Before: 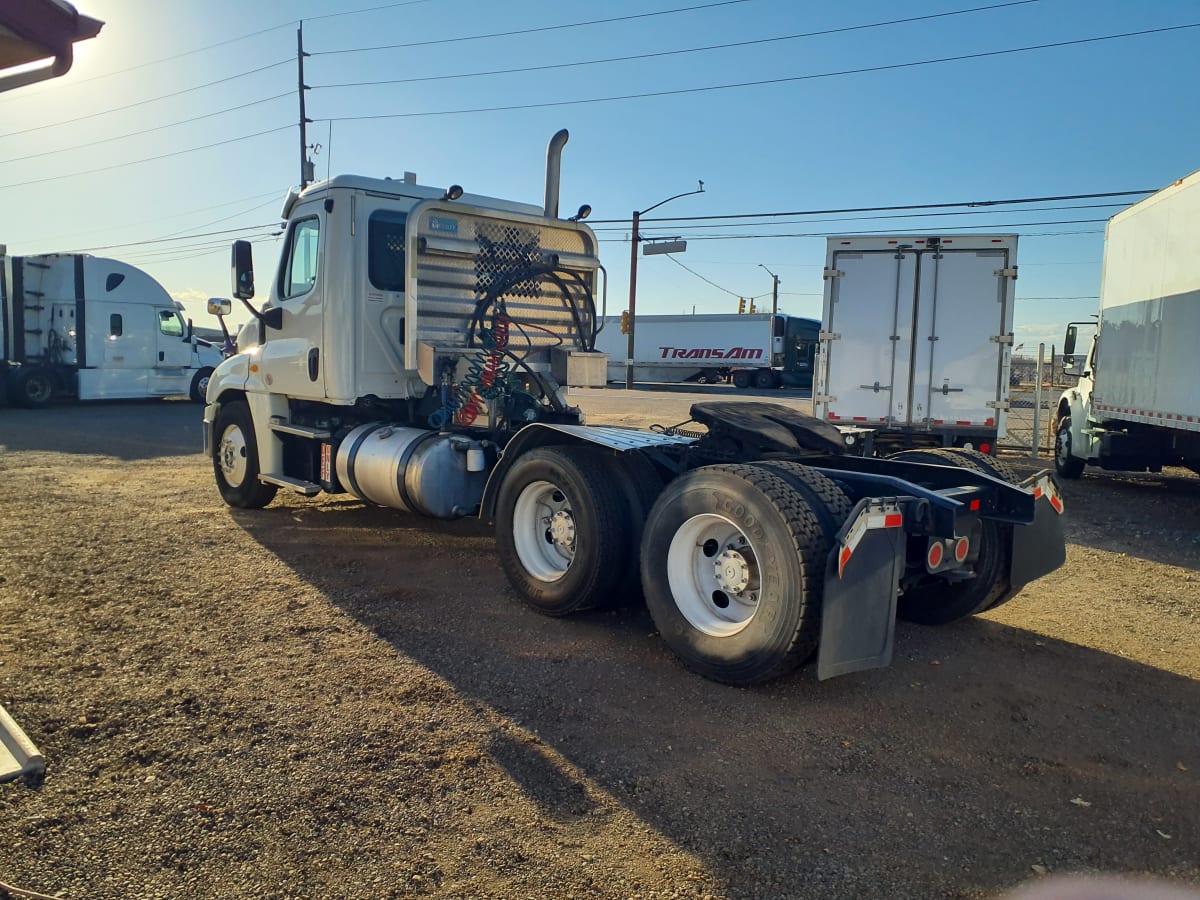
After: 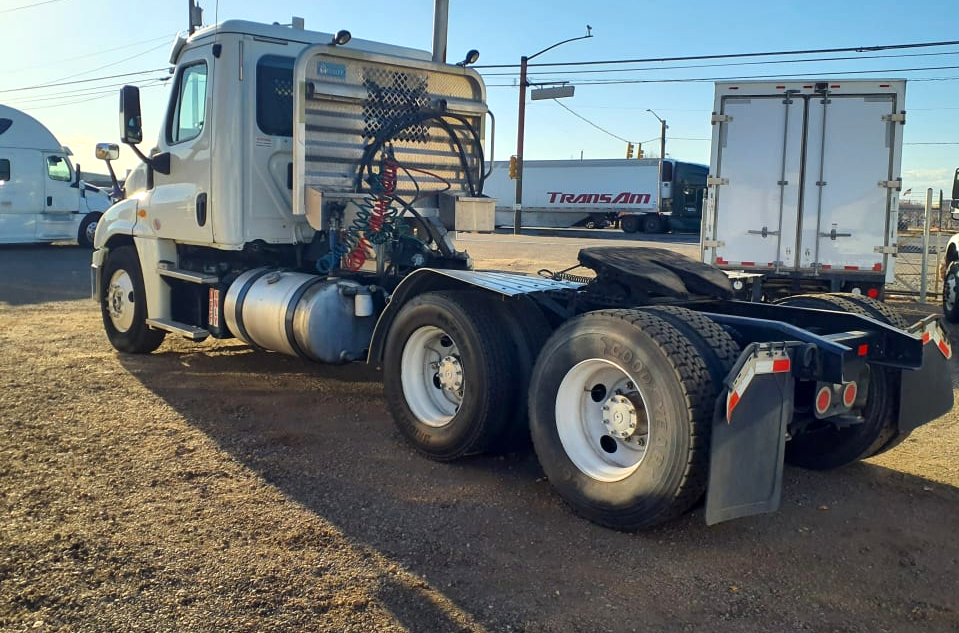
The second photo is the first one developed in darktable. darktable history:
exposure: exposure 0.377 EV, compensate highlight preservation false
crop: left 9.403%, top 17.277%, right 10.664%, bottom 12.346%
